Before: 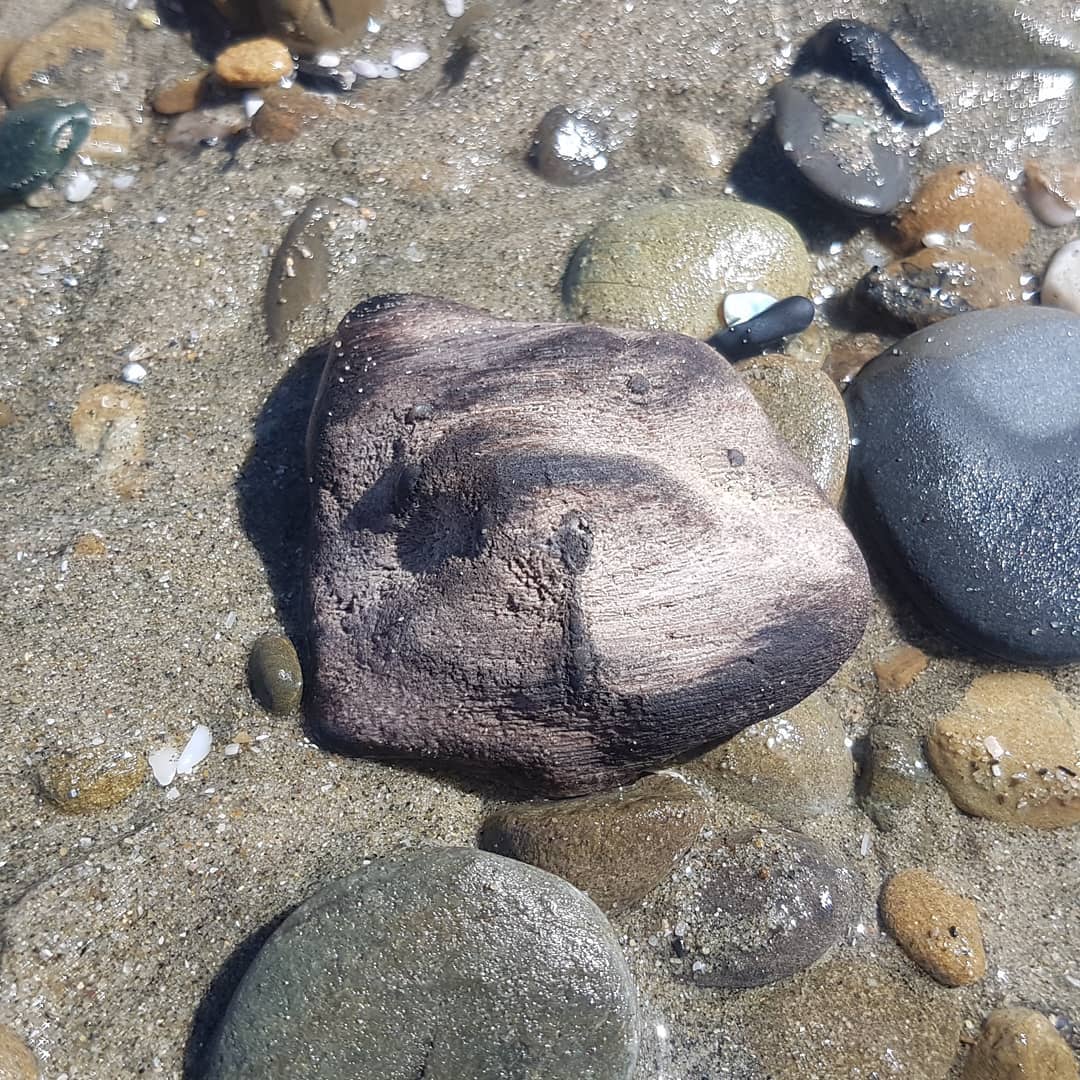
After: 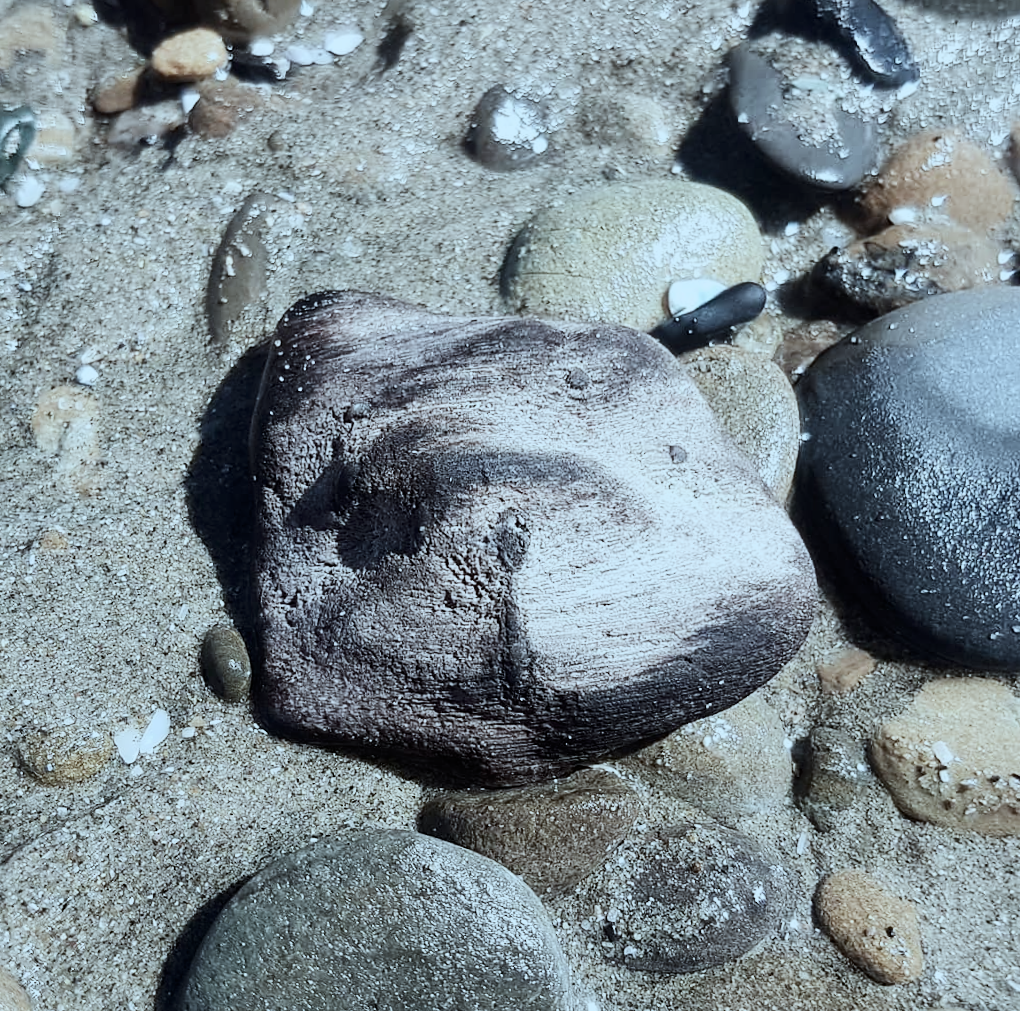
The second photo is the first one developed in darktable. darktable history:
contrast brightness saturation: contrast 0.28
color correction: highlights a* -12.64, highlights b* -18.1, saturation 0.7
filmic rgb: black relative exposure -7.65 EV, white relative exposure 4.56 EV, hardness 3.61
rotate and perspective: rotation 0.062°, lens shift (vertical) 0.115, lens shift (horizontal) -0.133, crop left 0.047, crop right 0.94, crop top 0.061, crop bottom 0.94
